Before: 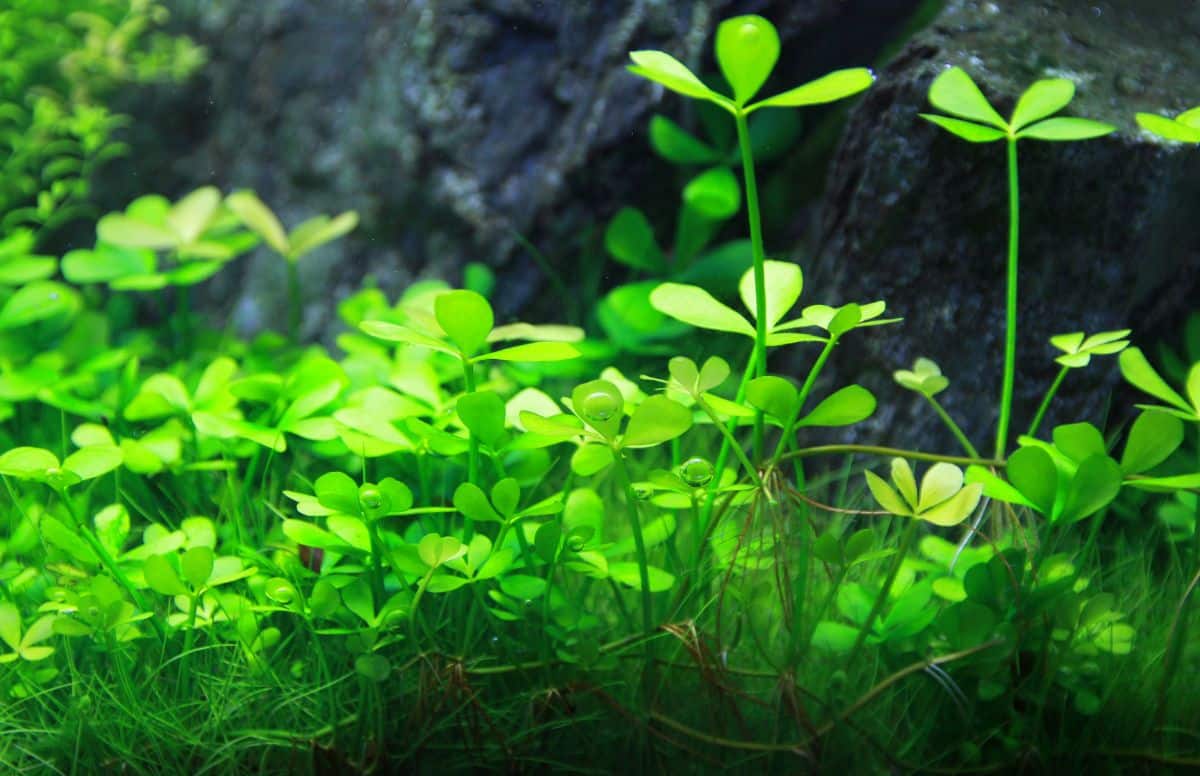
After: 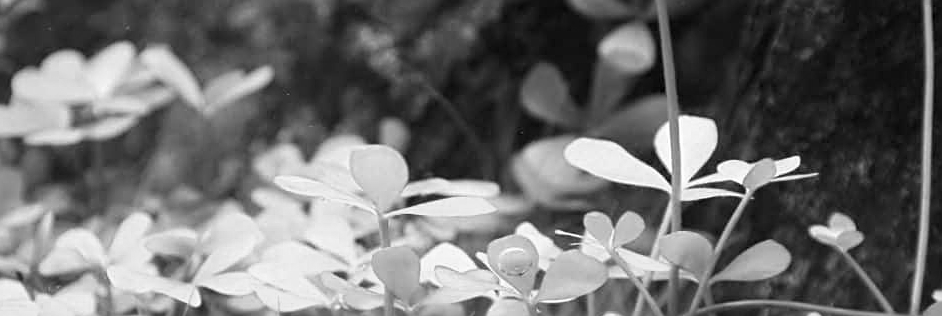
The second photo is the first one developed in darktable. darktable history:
contrast brightness saturation: contrast 0.014, saturation -0.069
sharpen: on, module defaults
crop: left 7.106%, top 18.71%, right 14.363%, bottom 40.489%
color correction: highlights a* -2.47, highlights b* 2.62
color zones: curves: ch1 [(0, -0.014) (0.143, -0.013) (0.286, -0.013) (0.429, -0.016) (0.571, -0.019) (0.714, -0.015) (0.857, 0.002) (1, -0.014)]
tone equalizer: on, module defaults
